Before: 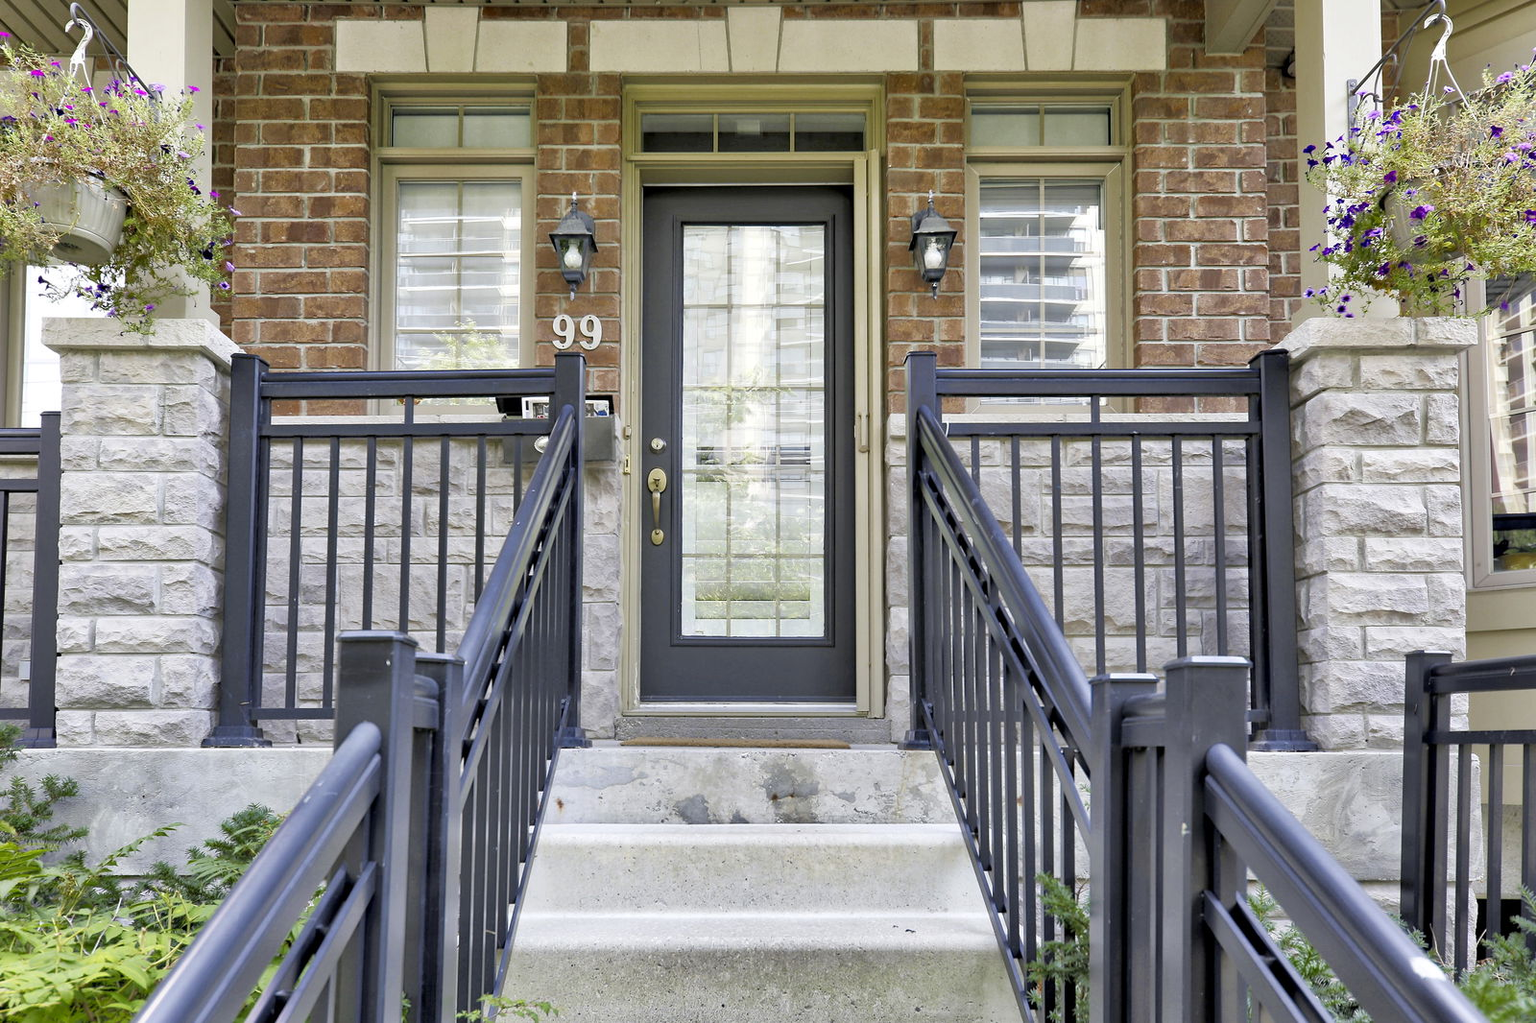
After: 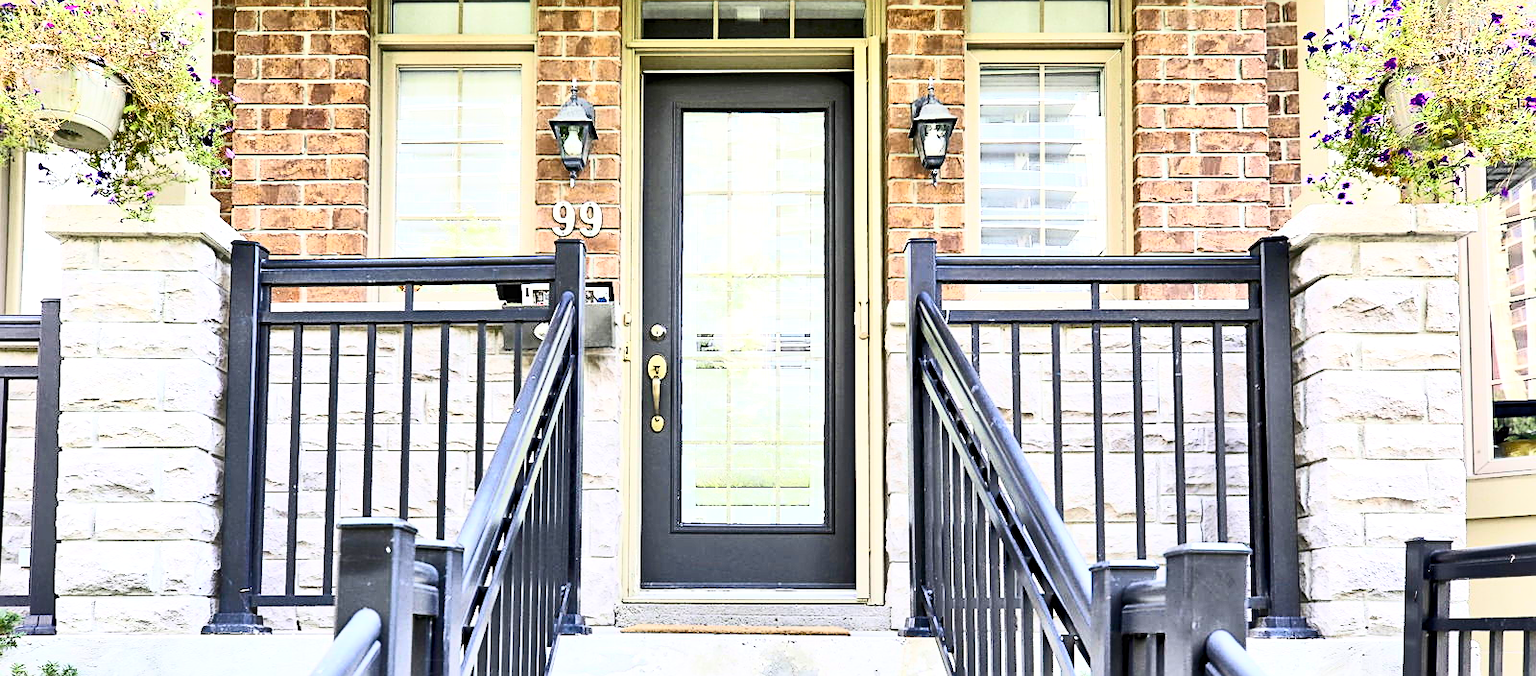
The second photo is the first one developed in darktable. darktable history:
crop: top 11.135%, bottom 22.707%
contrast brightness saturation: contrast 0.618, brightness 0.328, saturation 0.137
exposure: black level correction 0, exposure 0.5 EV, compensate highlight preservation false
sharpen: on, module defaults
